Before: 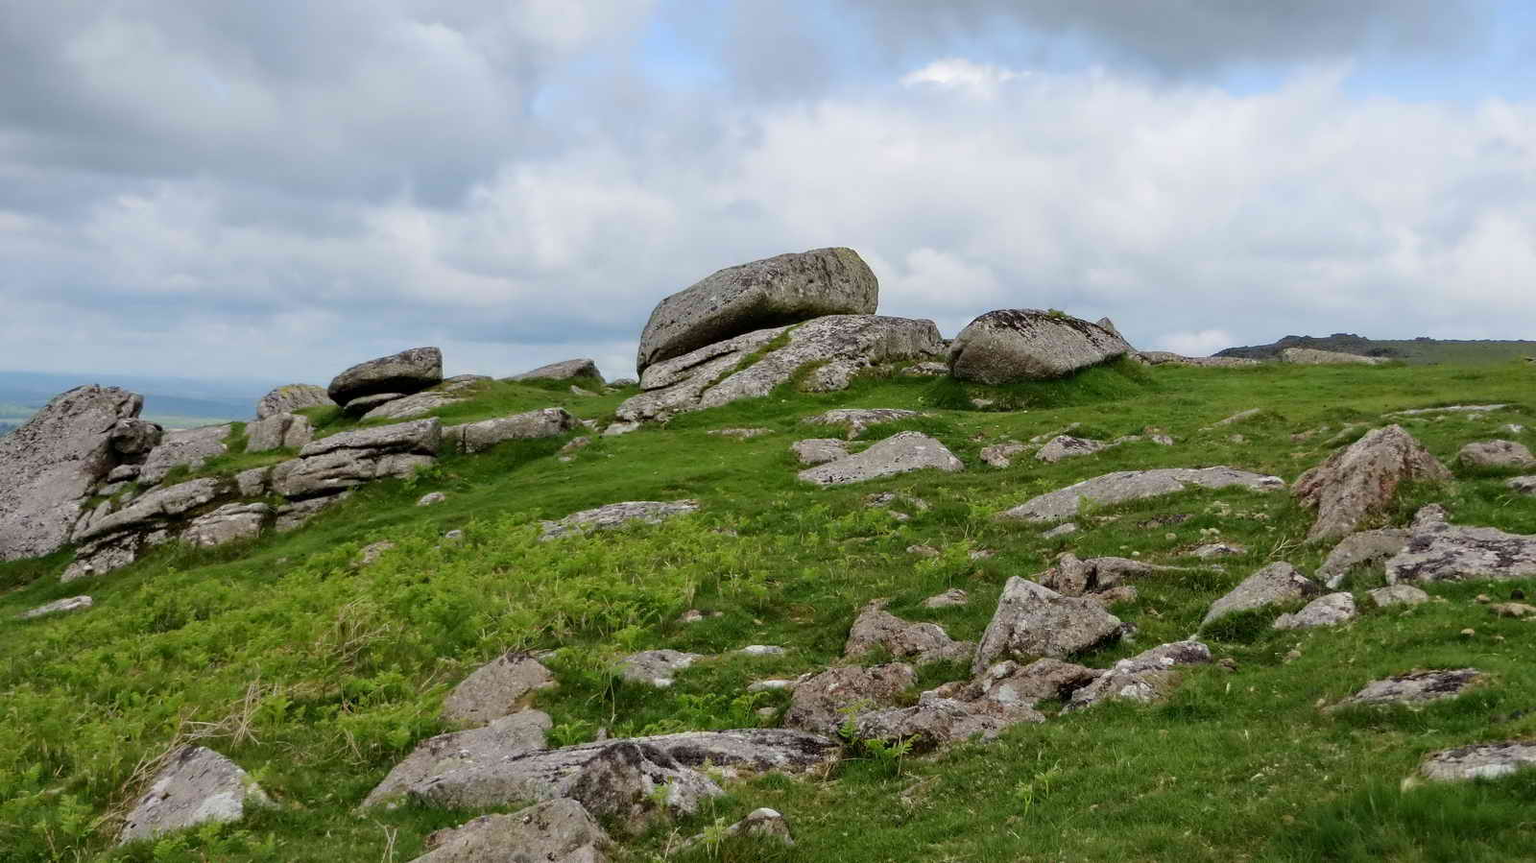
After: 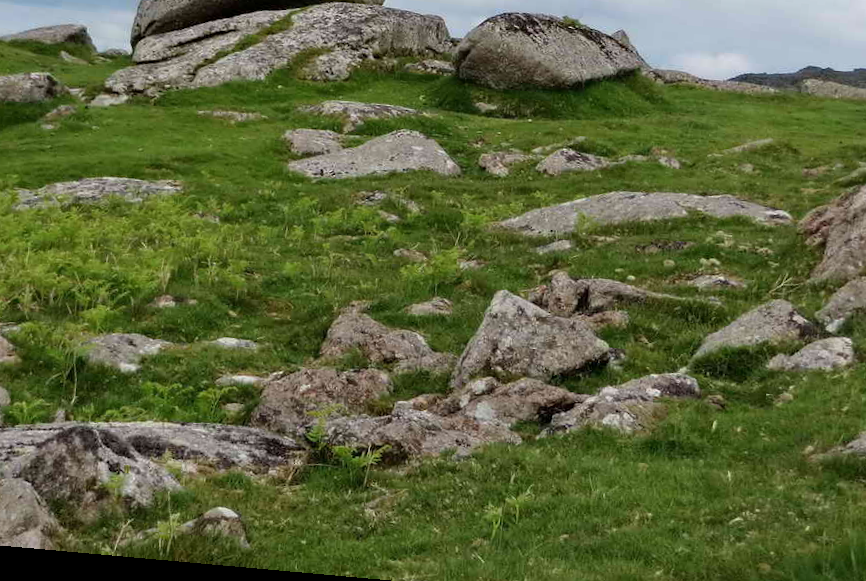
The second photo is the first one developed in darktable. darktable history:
crop: left 34.479%, top 38.822%, right 13.718%, bottom 5.172%
contrast brightness saturation: saturation -0.04
rotate and perspective: rotation 5.12°, automatic cropping off
